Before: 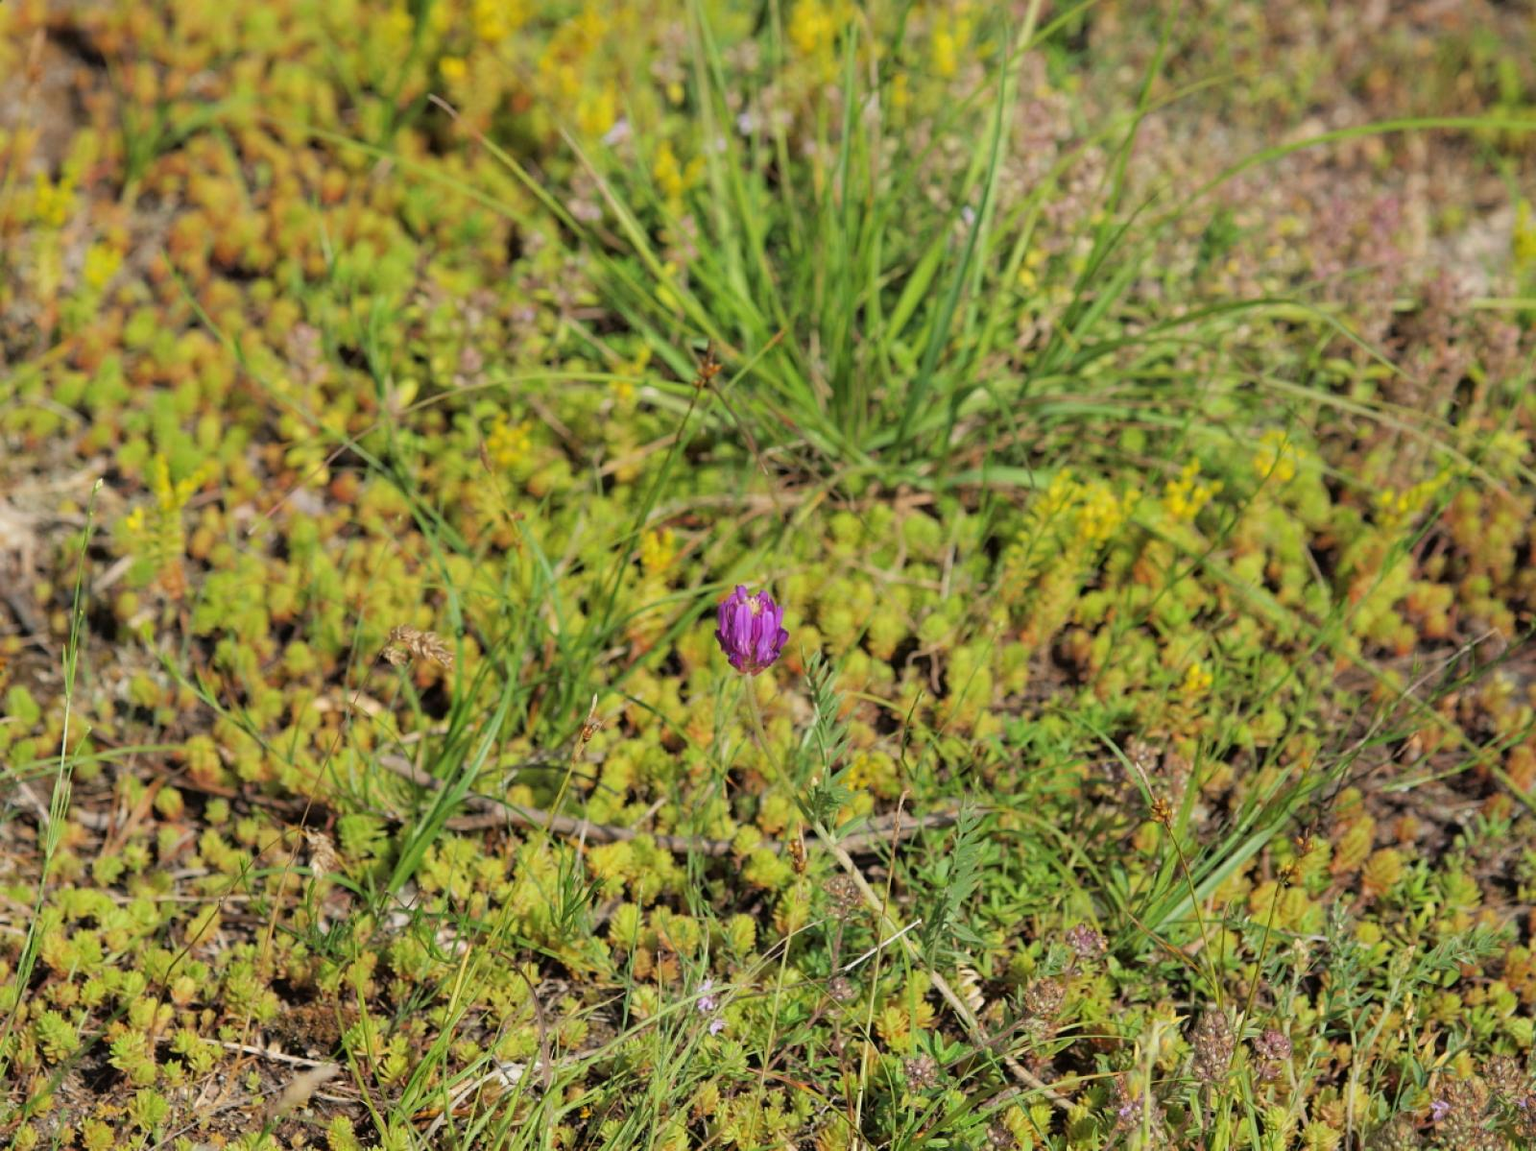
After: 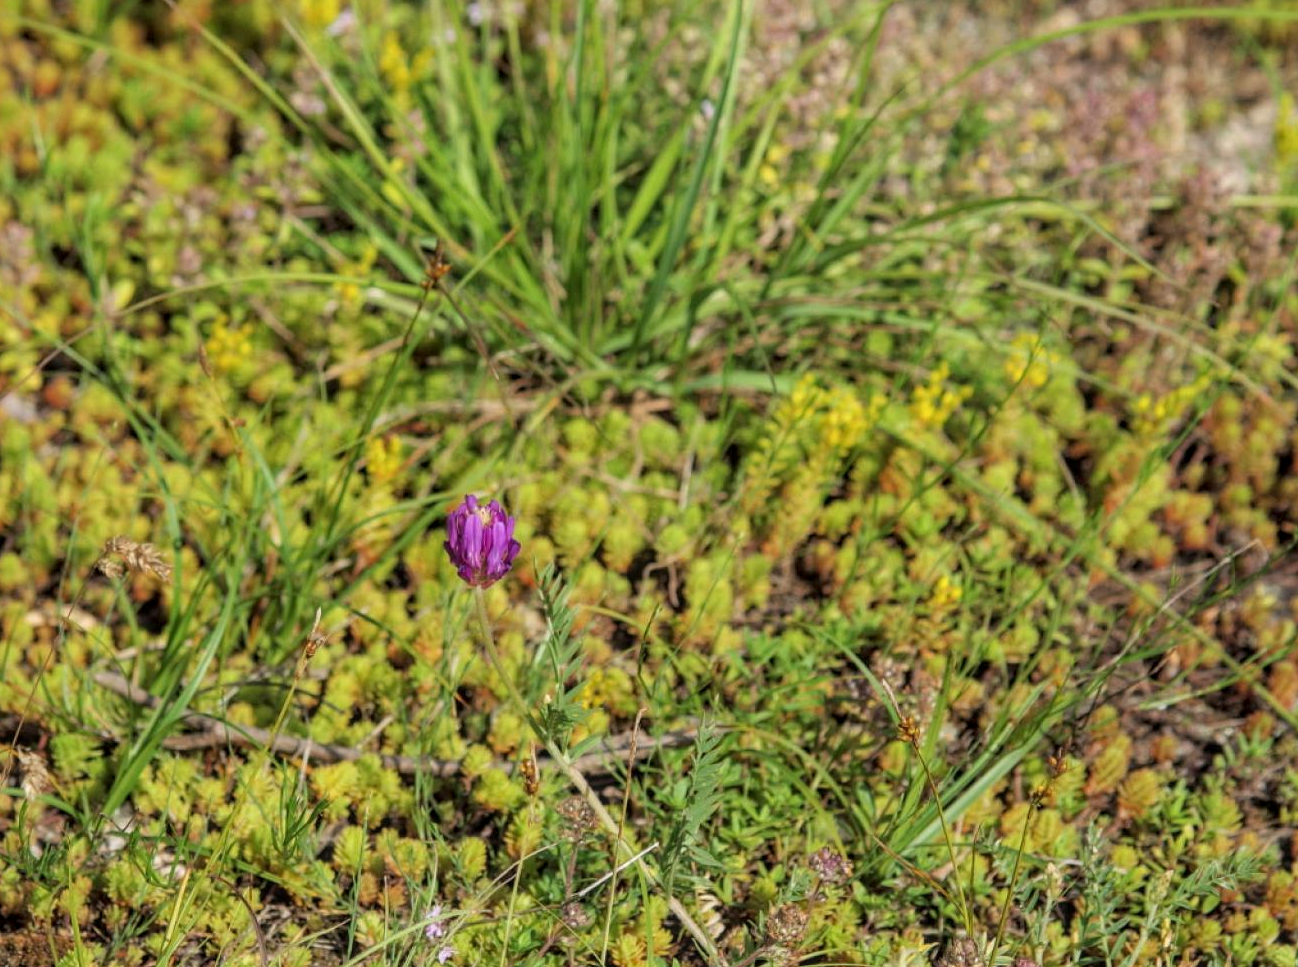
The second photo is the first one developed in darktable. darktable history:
crop: left 18.823%, top 9.662%, right 0.001%, bottom 9.645%
local contrast: highlights 4%, shadows 5%, detail 133%
